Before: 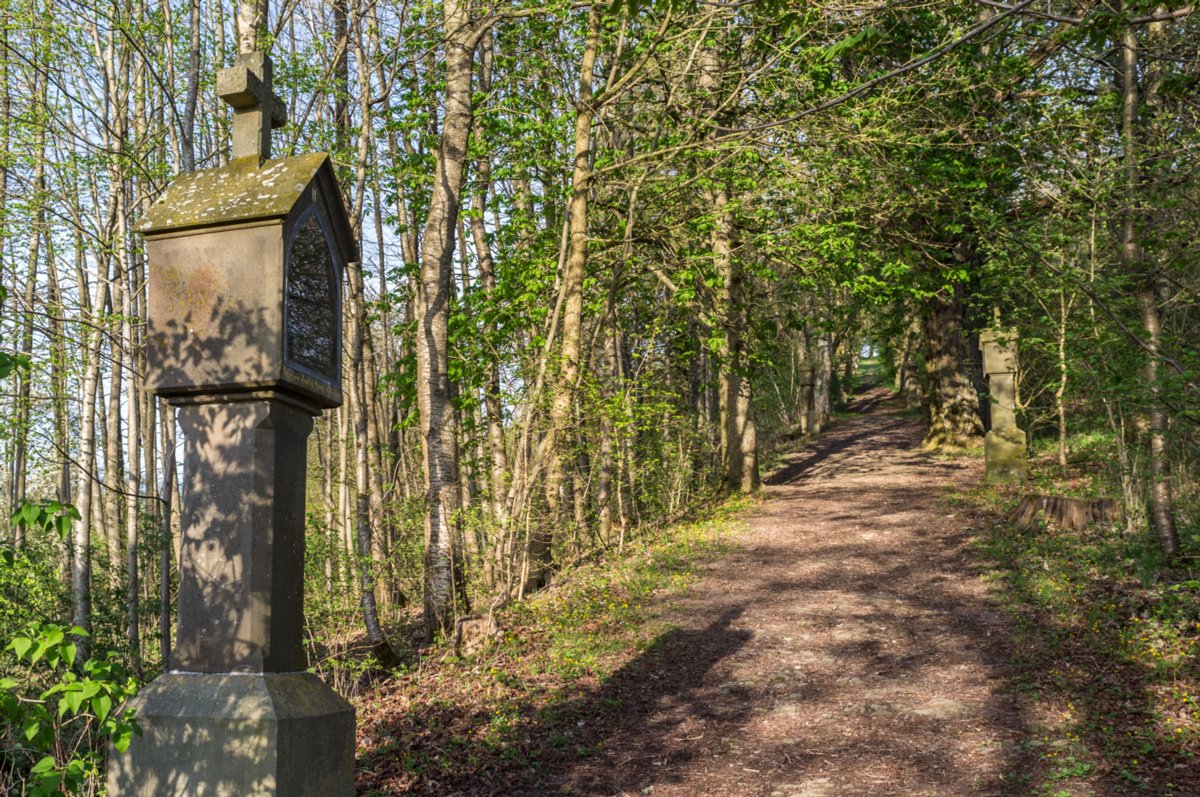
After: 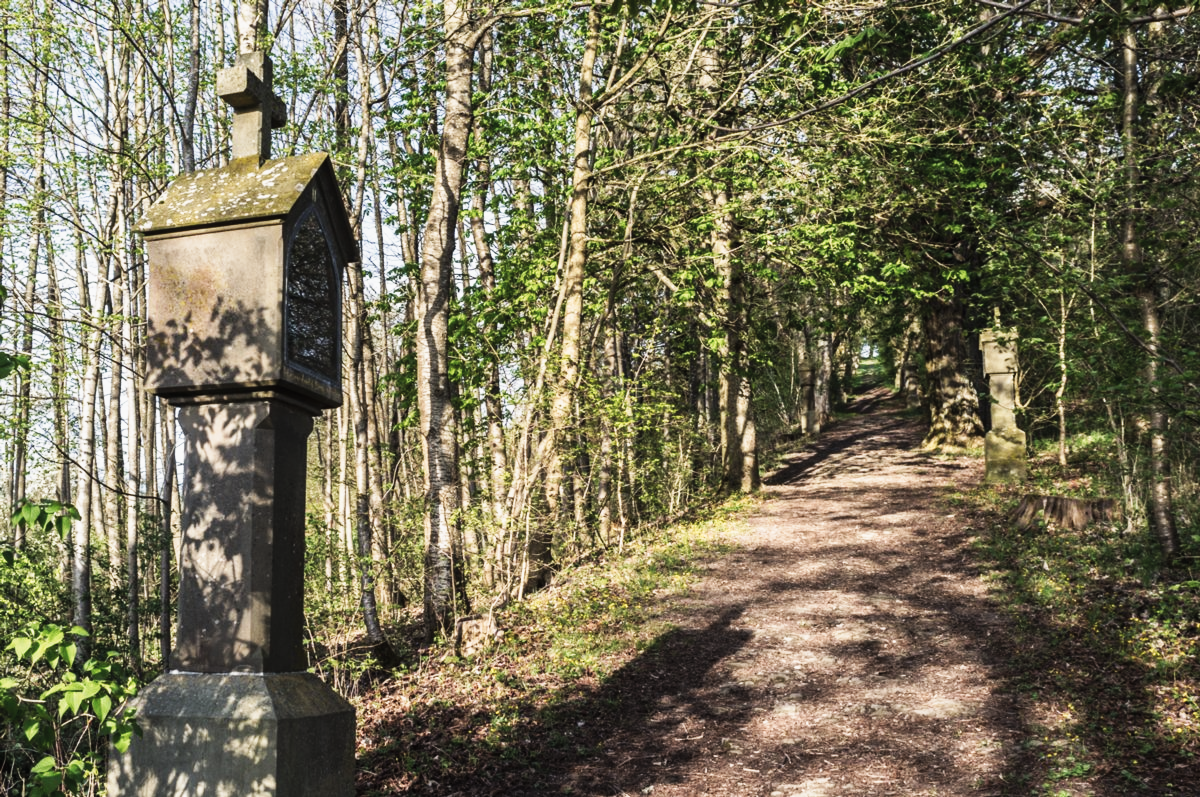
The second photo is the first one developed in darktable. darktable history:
contrast brightness saturation: contrast -0.054, saturation -0.413
tone curve: curves: ch0 [(0, 0) (0.187, 0.12) (0.384, 0.363) (0.577, 0.681) (0.735, 0.881) (0.864, 0.959) (1, 0.987)]; ch1 [(0, 0) (0.402, 0.36) (0.476, 0.466) (0.501, 0.501) (0.518, 0.514) (0.564, 0.614) (0.614, 0.664) (0.741, 0.829) (1, 1)]; ch2 [(0, 0) (0.429, 0.387) (0.483, 0.481) (0.503, 0.501) (0.522, 0.531) (0.564, 0.605) (0.615, 0.697) (0.702, 0.774) (1, 0.895)], preserve colors none
